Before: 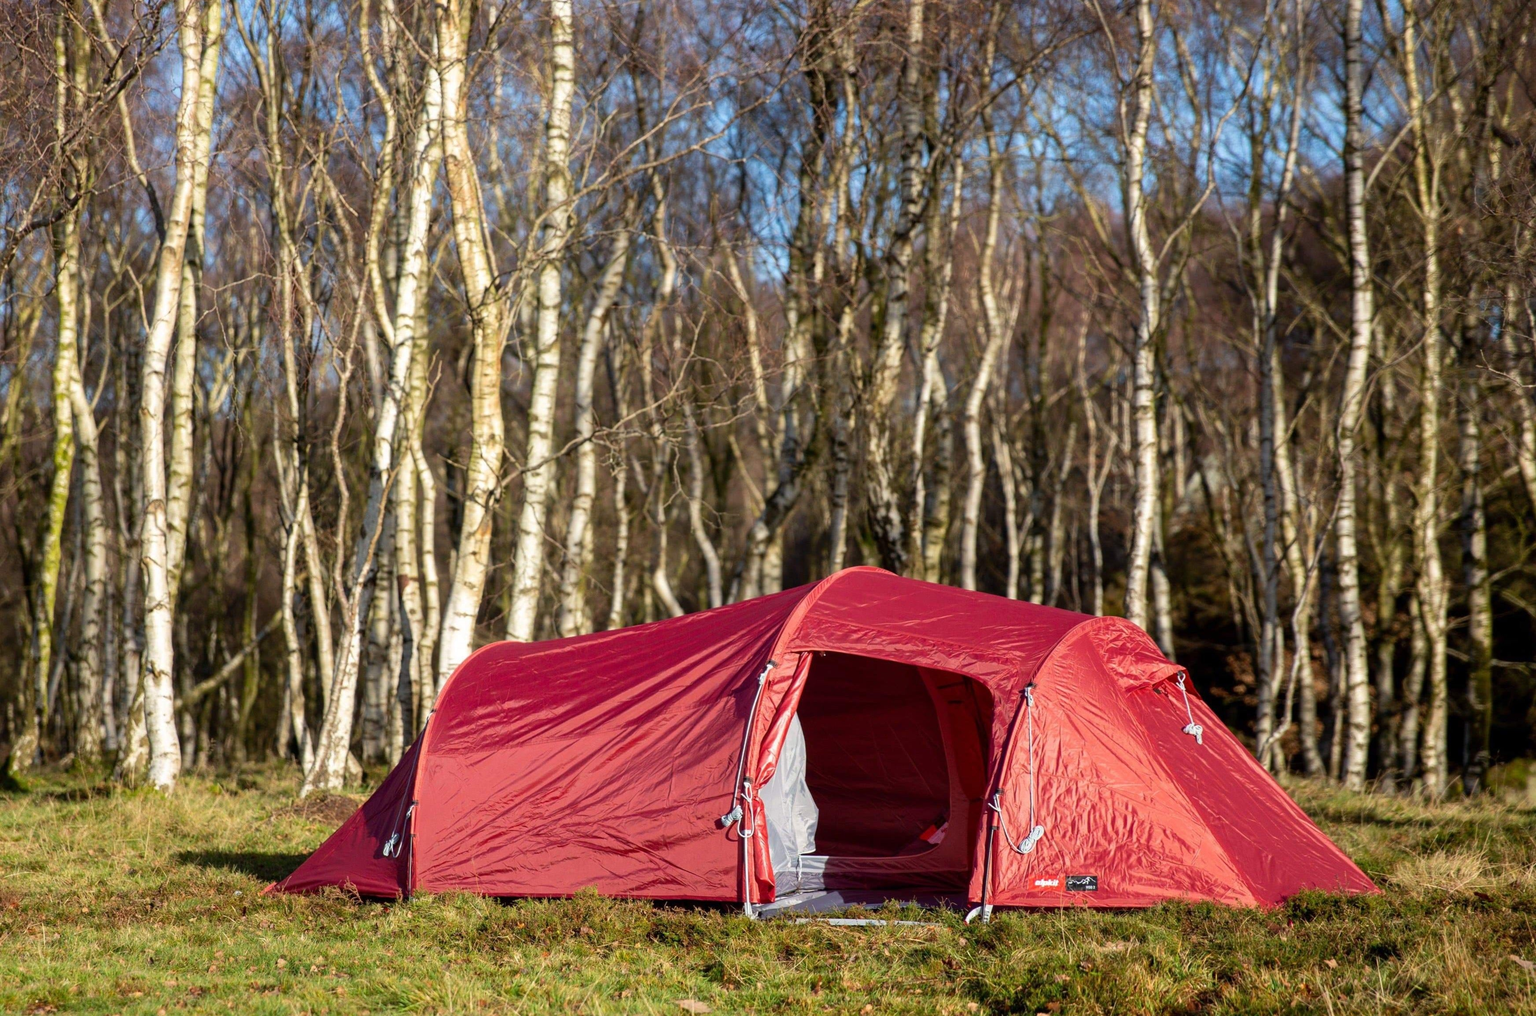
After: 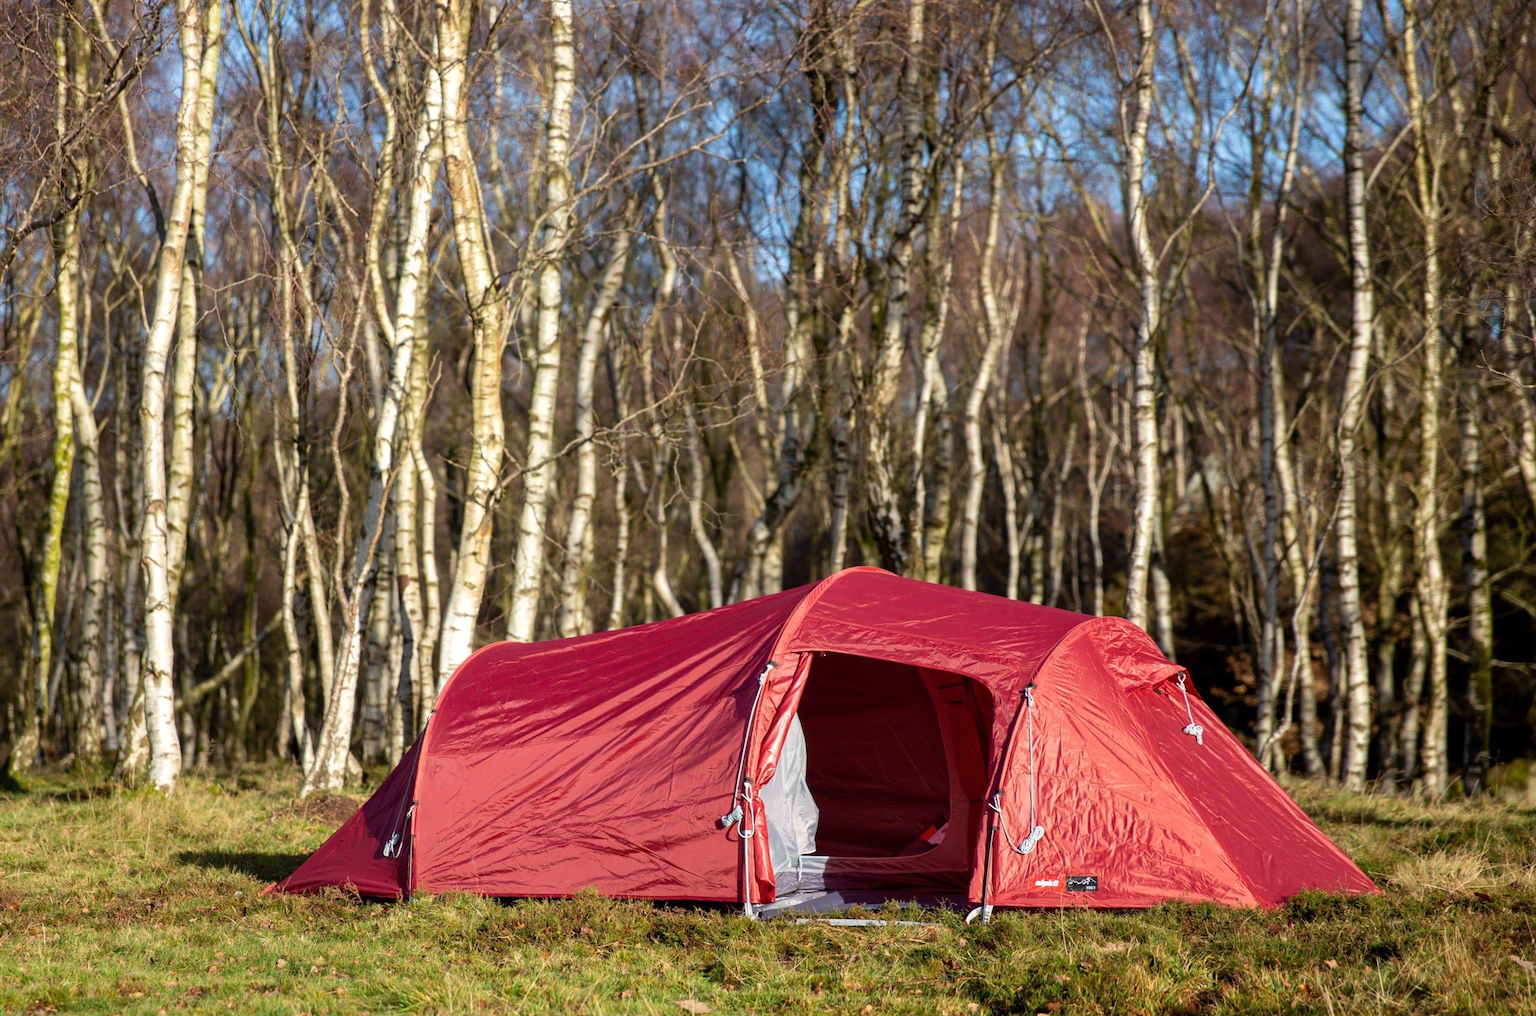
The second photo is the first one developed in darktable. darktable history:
shadows and highlights: shadows 11.07, white point adjustment 1.34, soften with gaussian
